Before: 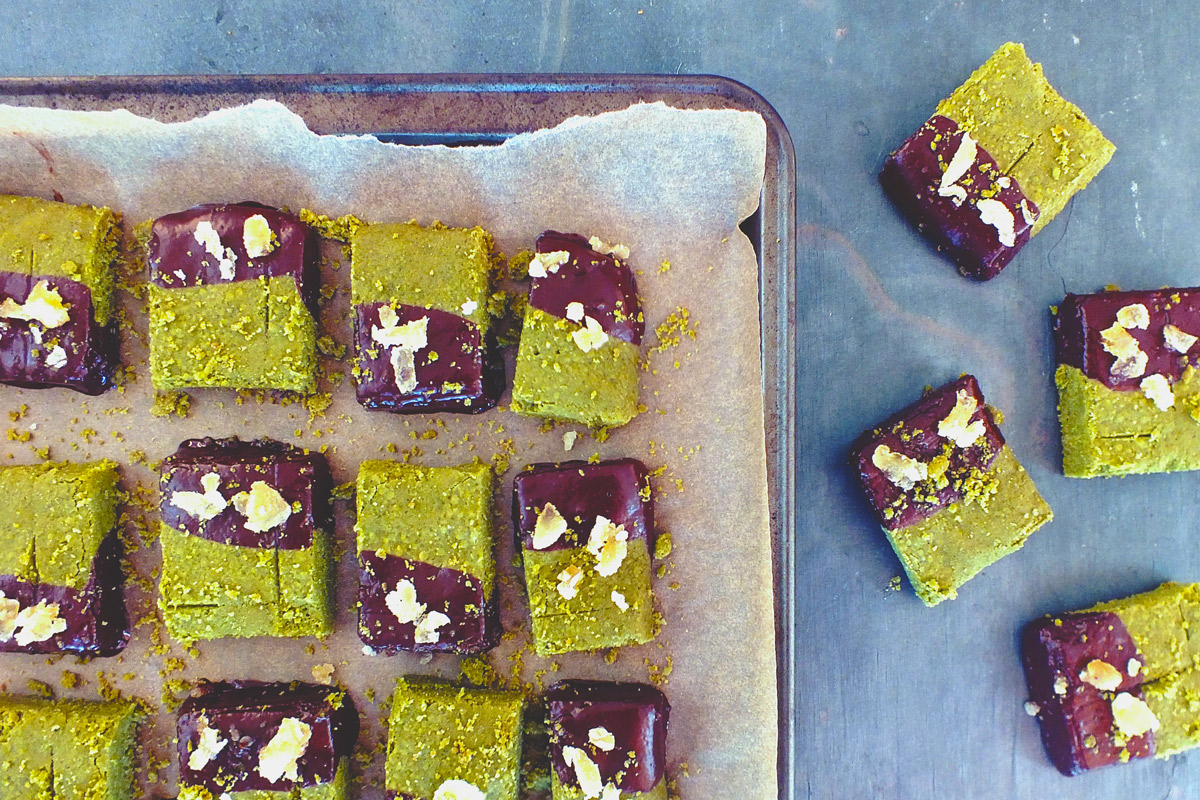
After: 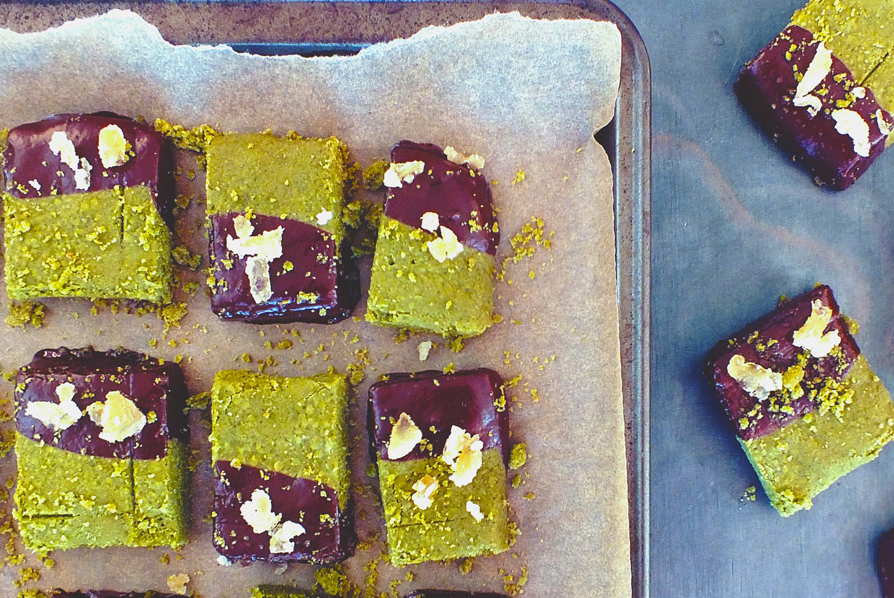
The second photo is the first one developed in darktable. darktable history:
crop and rotate: left 12.133%, top 11.374%, right 13.344%, bottom 13.867%
